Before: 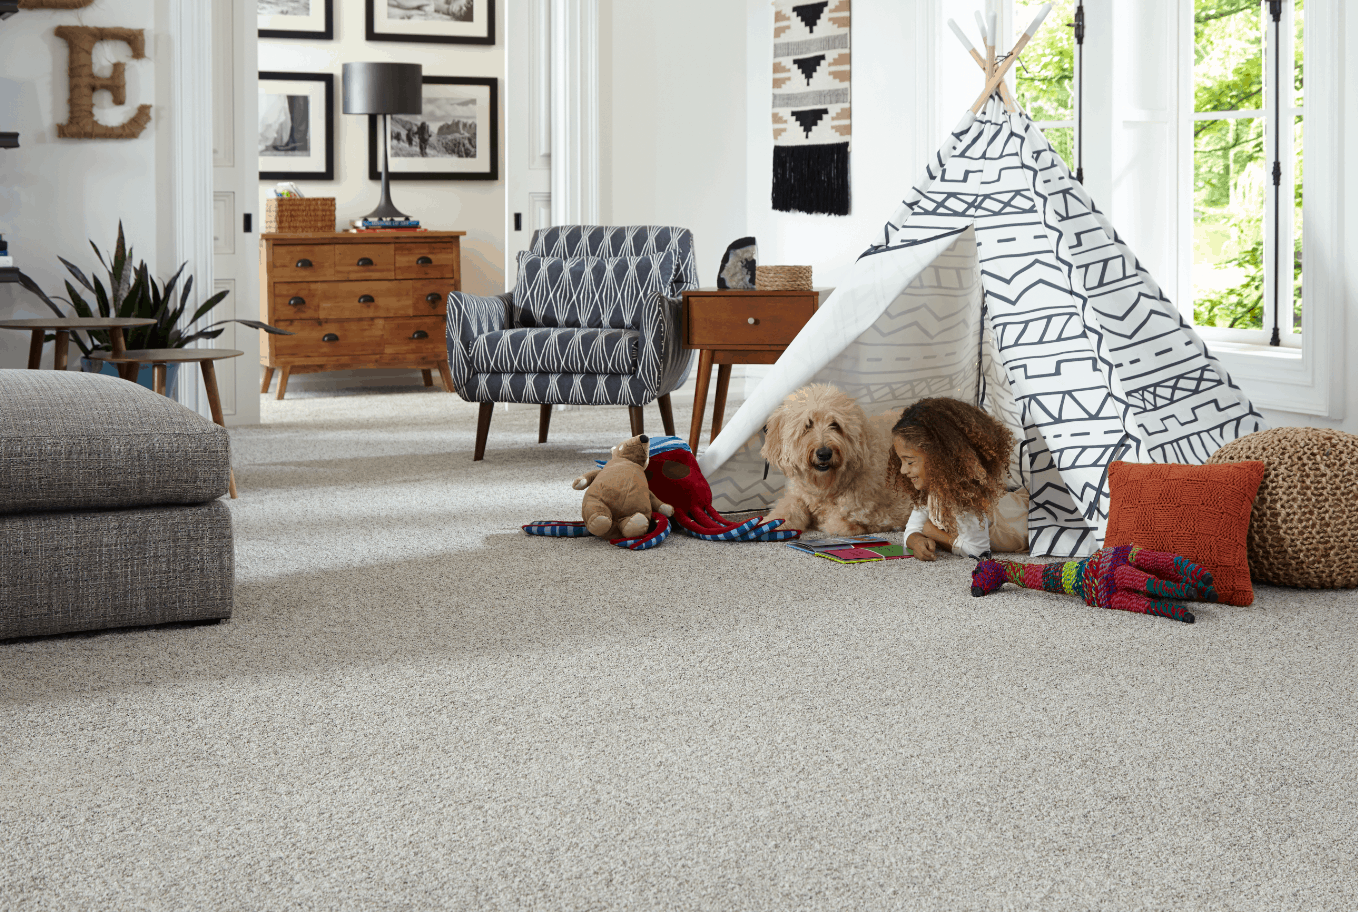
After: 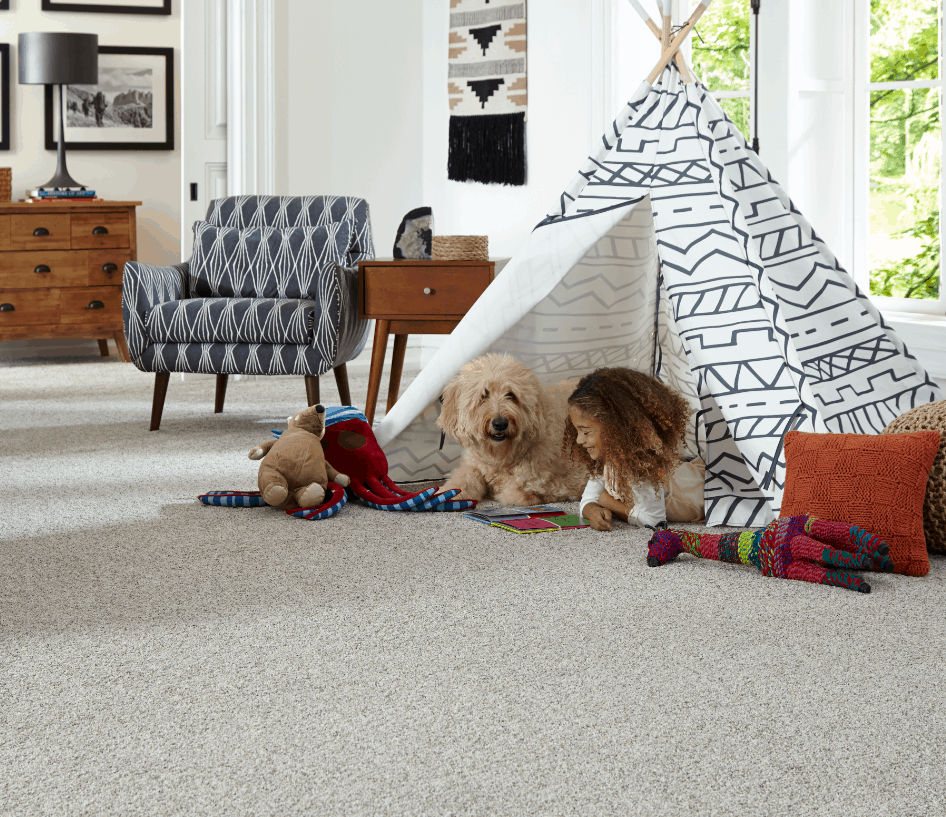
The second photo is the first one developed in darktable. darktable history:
crop and rotate: left 23.911%, top 3.34%, right 6.399%, bottom 6.972%
exposure: black level correction 0.001, compensate highlight preservation false
